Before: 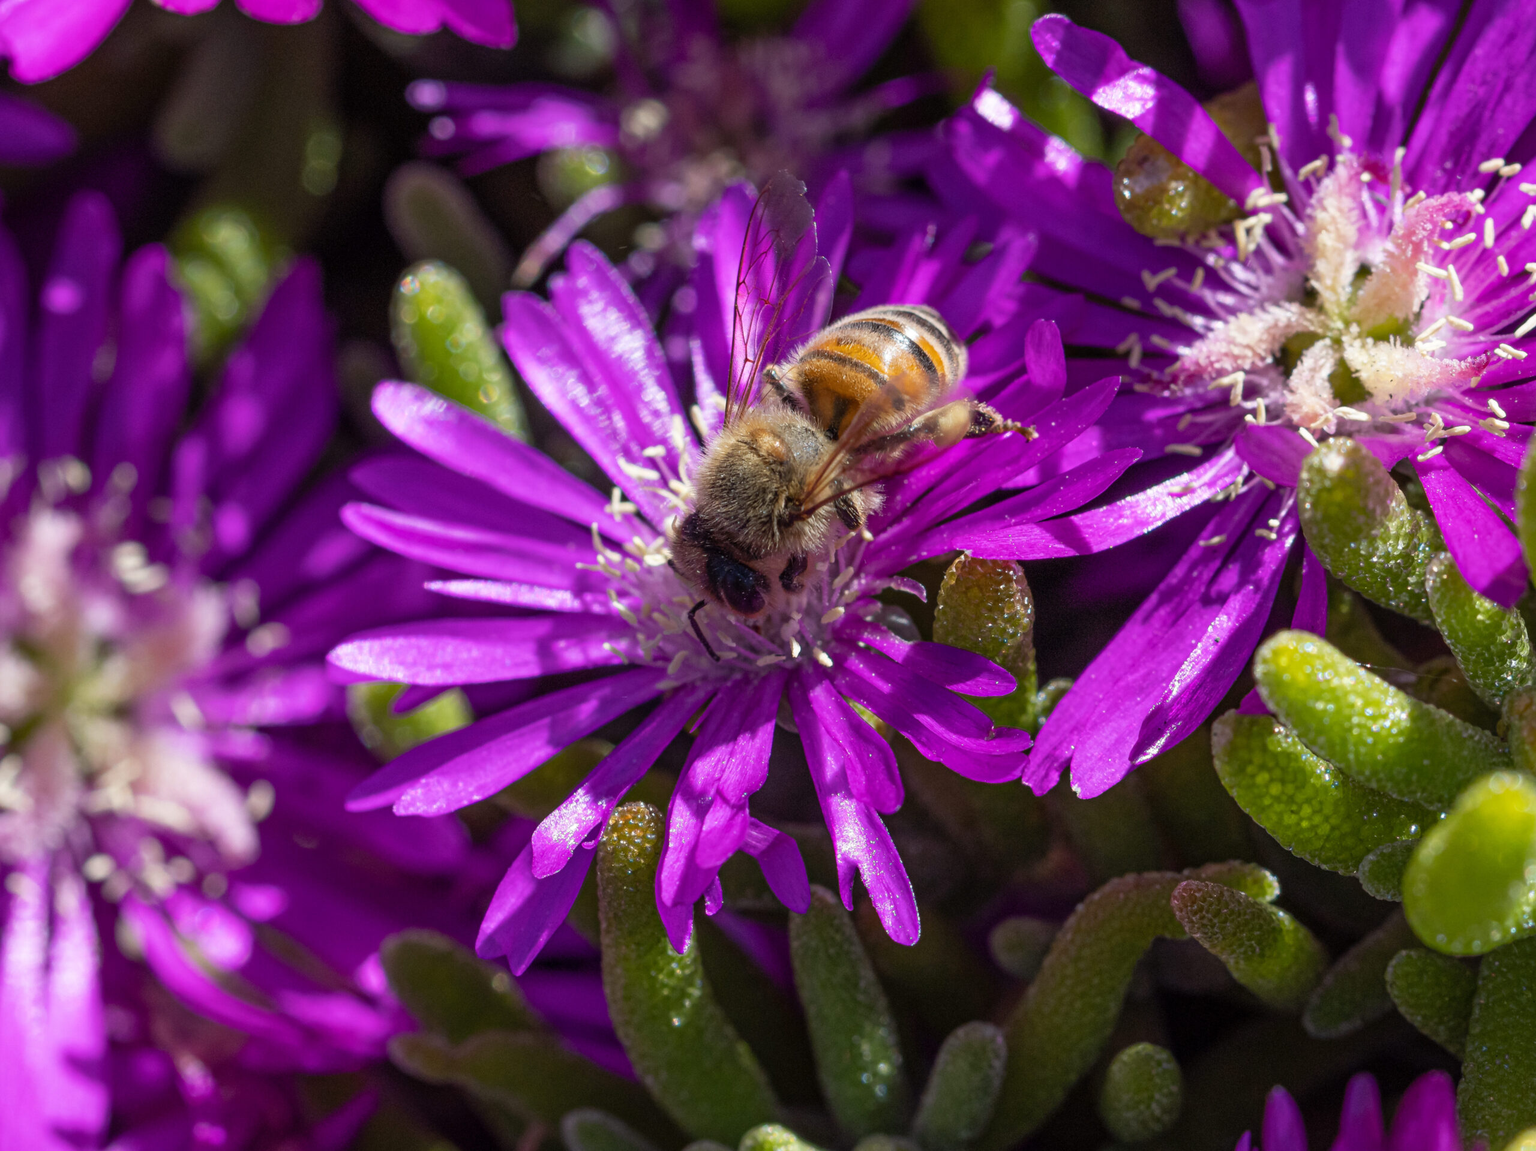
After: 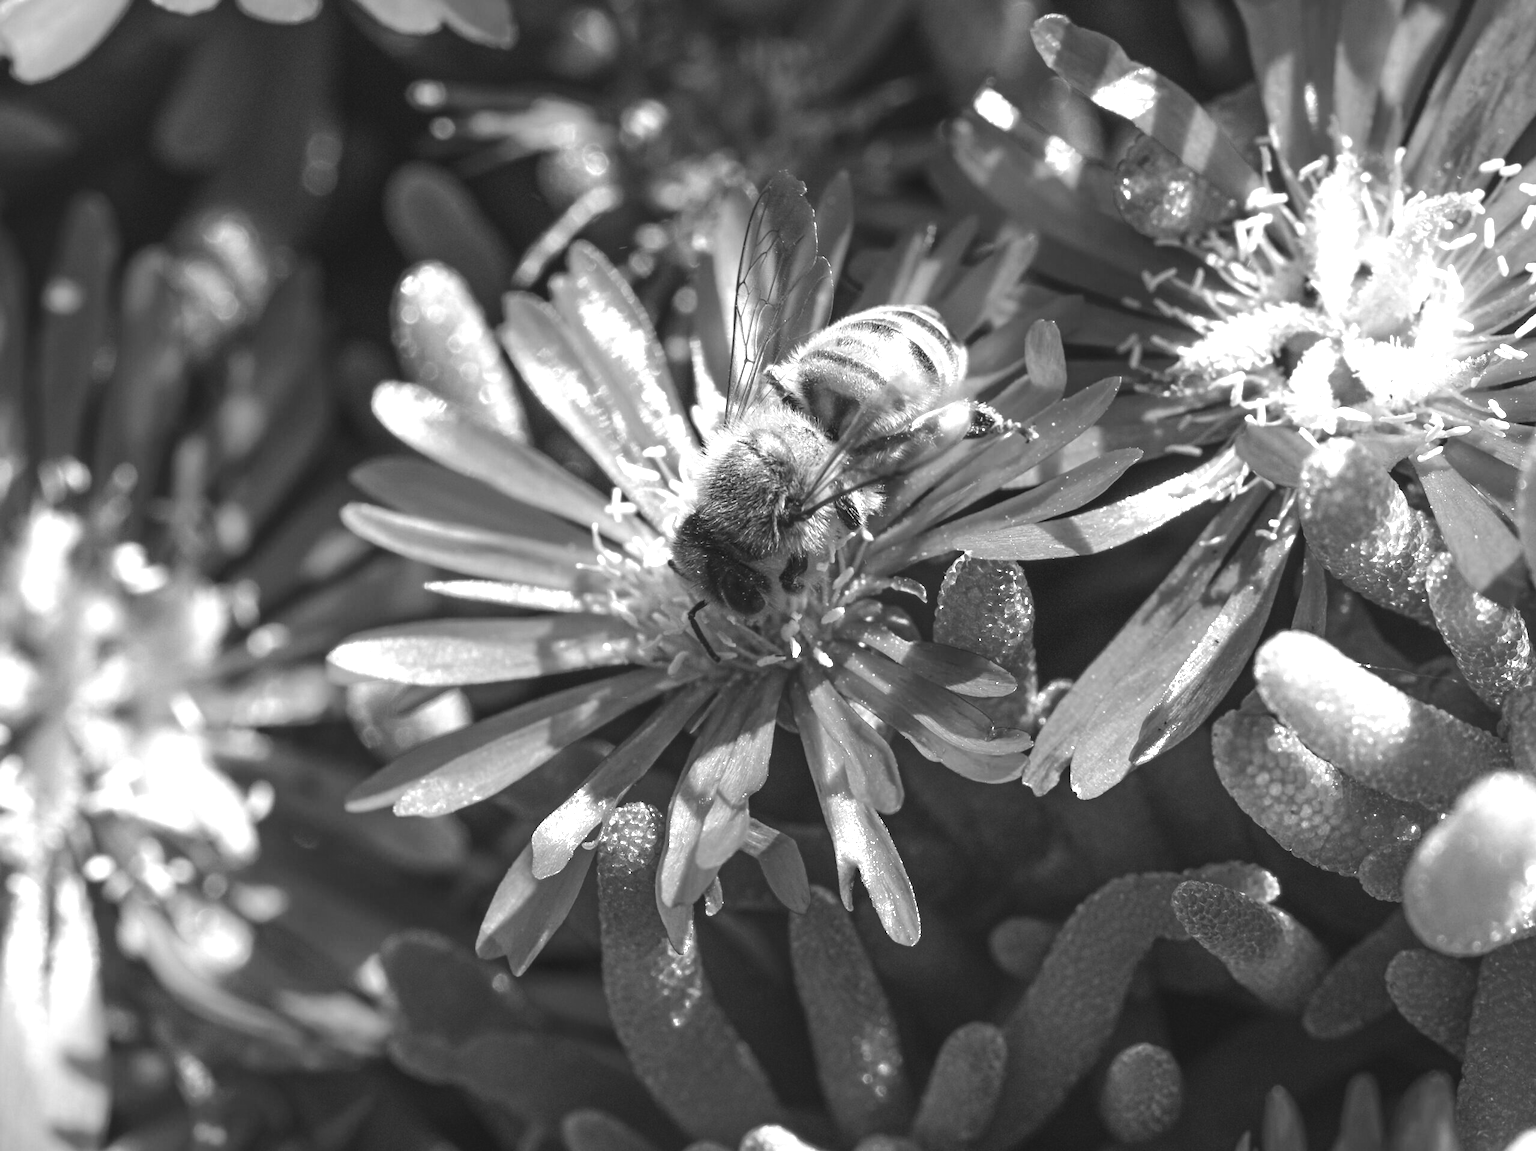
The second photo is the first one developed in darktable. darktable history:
tone equalizer: -8 EV -0.001 EV, -7 EV 0.001 EV, -6 EV -0.002 EV, -5 EV -0.003 EV, -4 EV -0.062 EV, -3 EV -0.222 EV, -2 EV -0.267 EV, -1 EV 0.105 EV, +0 EV 0.303 EV
monochrome: on, module defaults
exposure: black level correction -0.005, exposure 1 EV, compensate highlight preservation false
